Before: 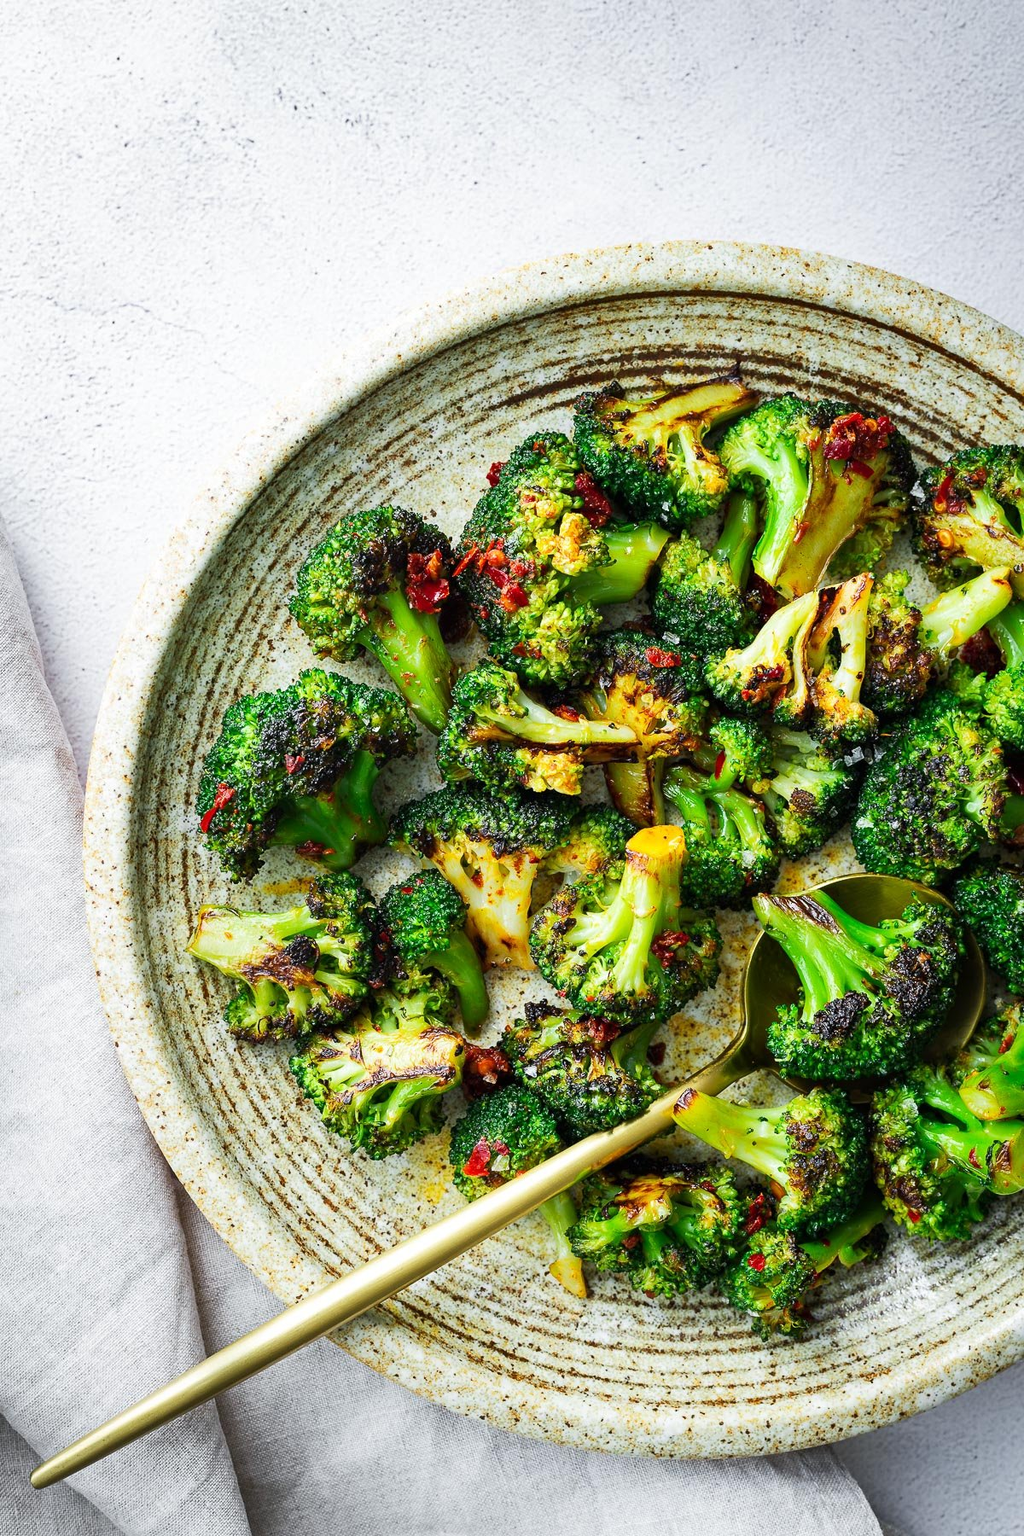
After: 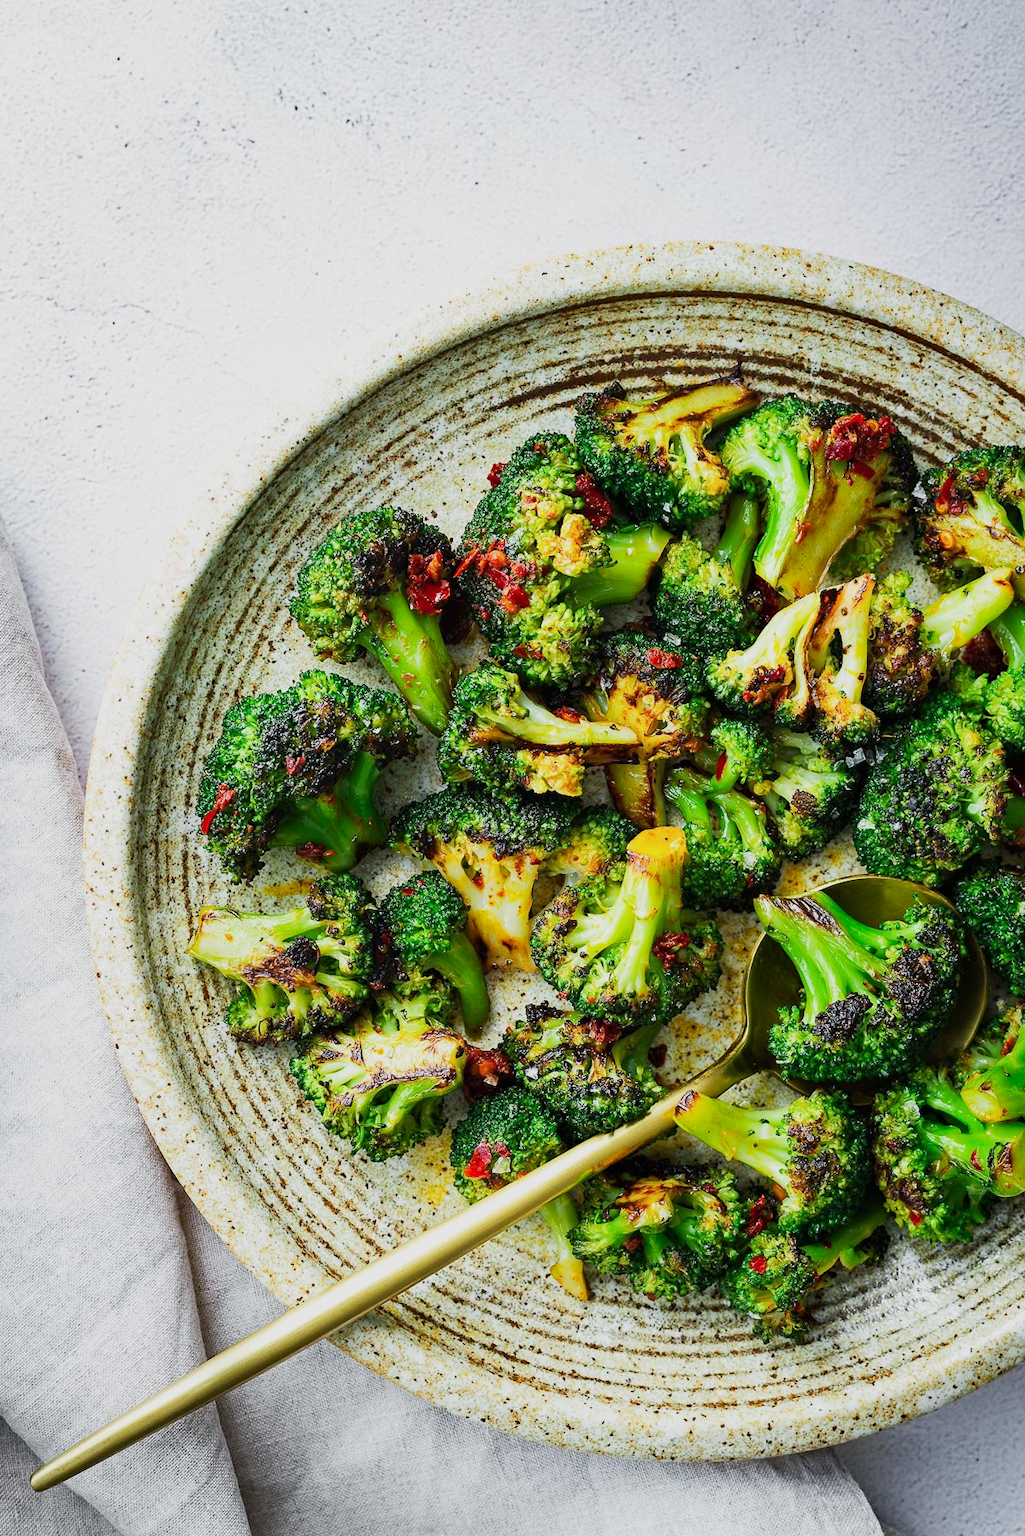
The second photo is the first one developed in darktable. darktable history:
sigmoid: contrast 1.22, skew 0.65
haze removal: compatibility mode true, adaptive false
crop: top 0.05%, bottom 0.098%
